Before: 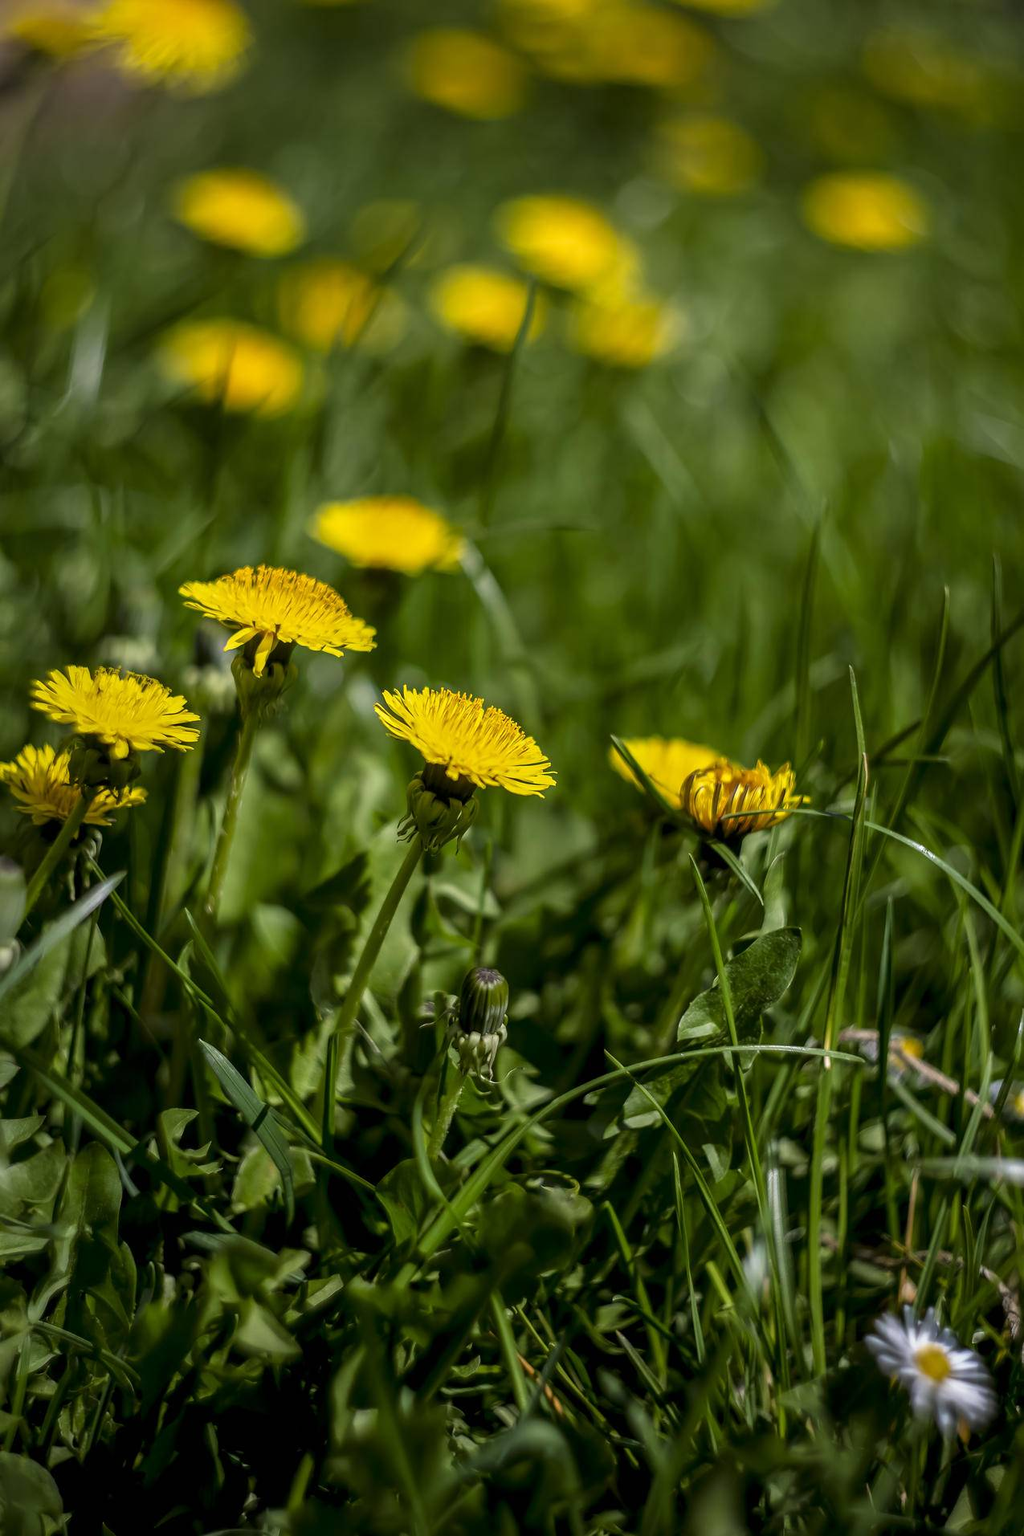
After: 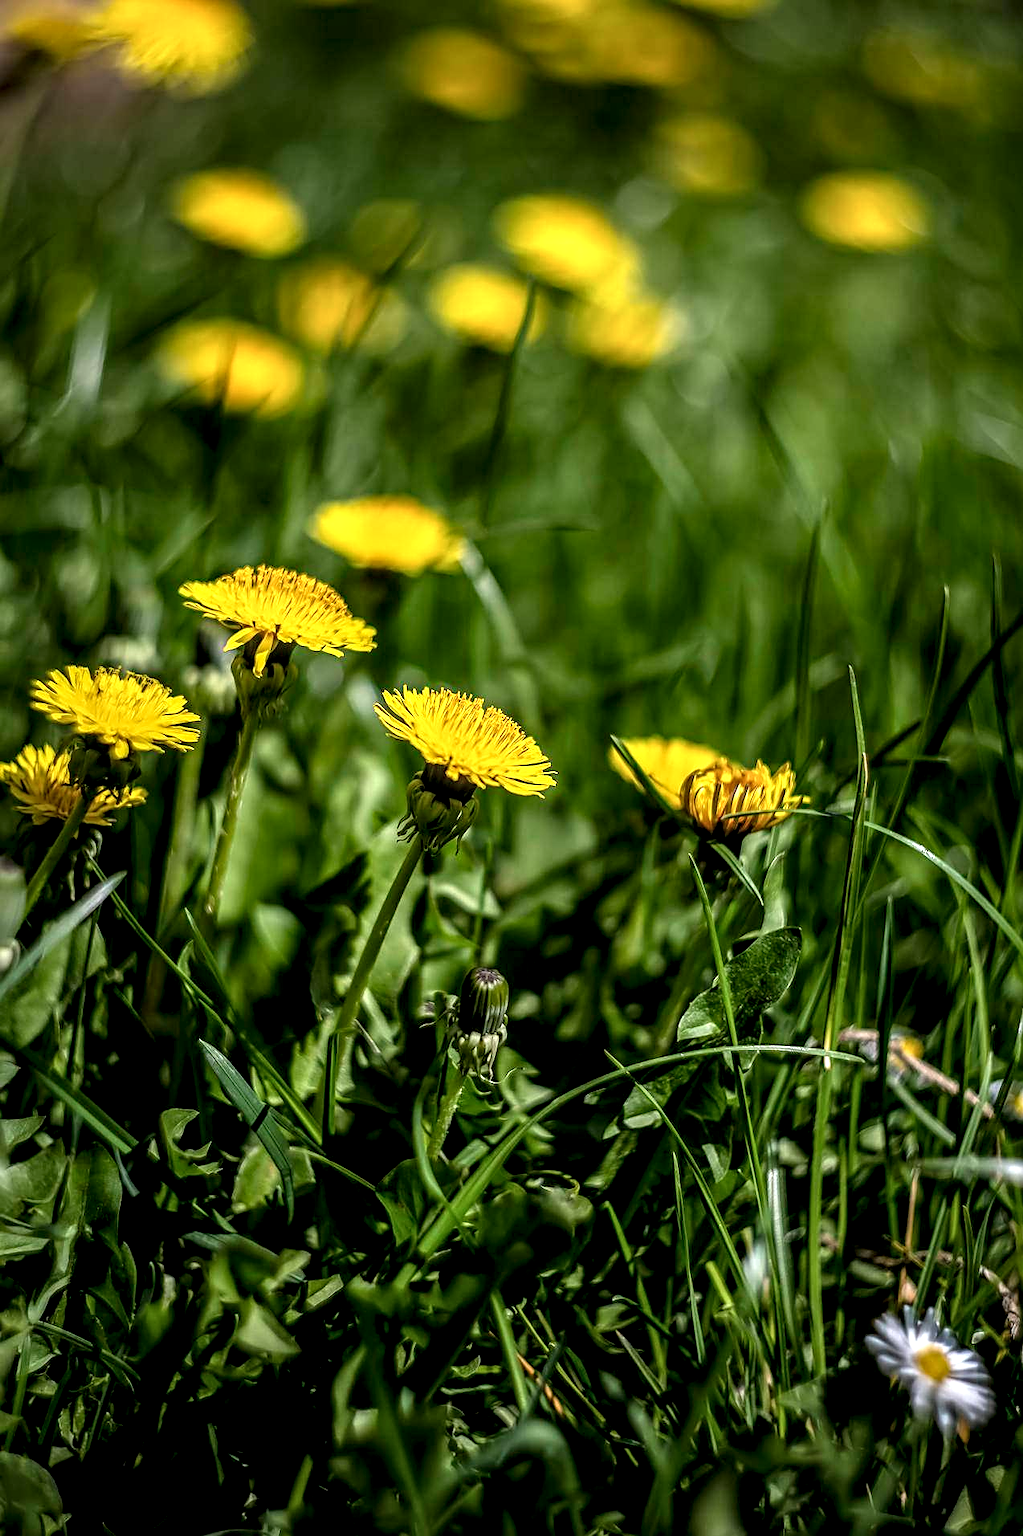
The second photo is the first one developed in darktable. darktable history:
local contrast: highlights 65%, shadows 54%, detail 169%, midtone range 0.515
sharpen: on, module defaults
